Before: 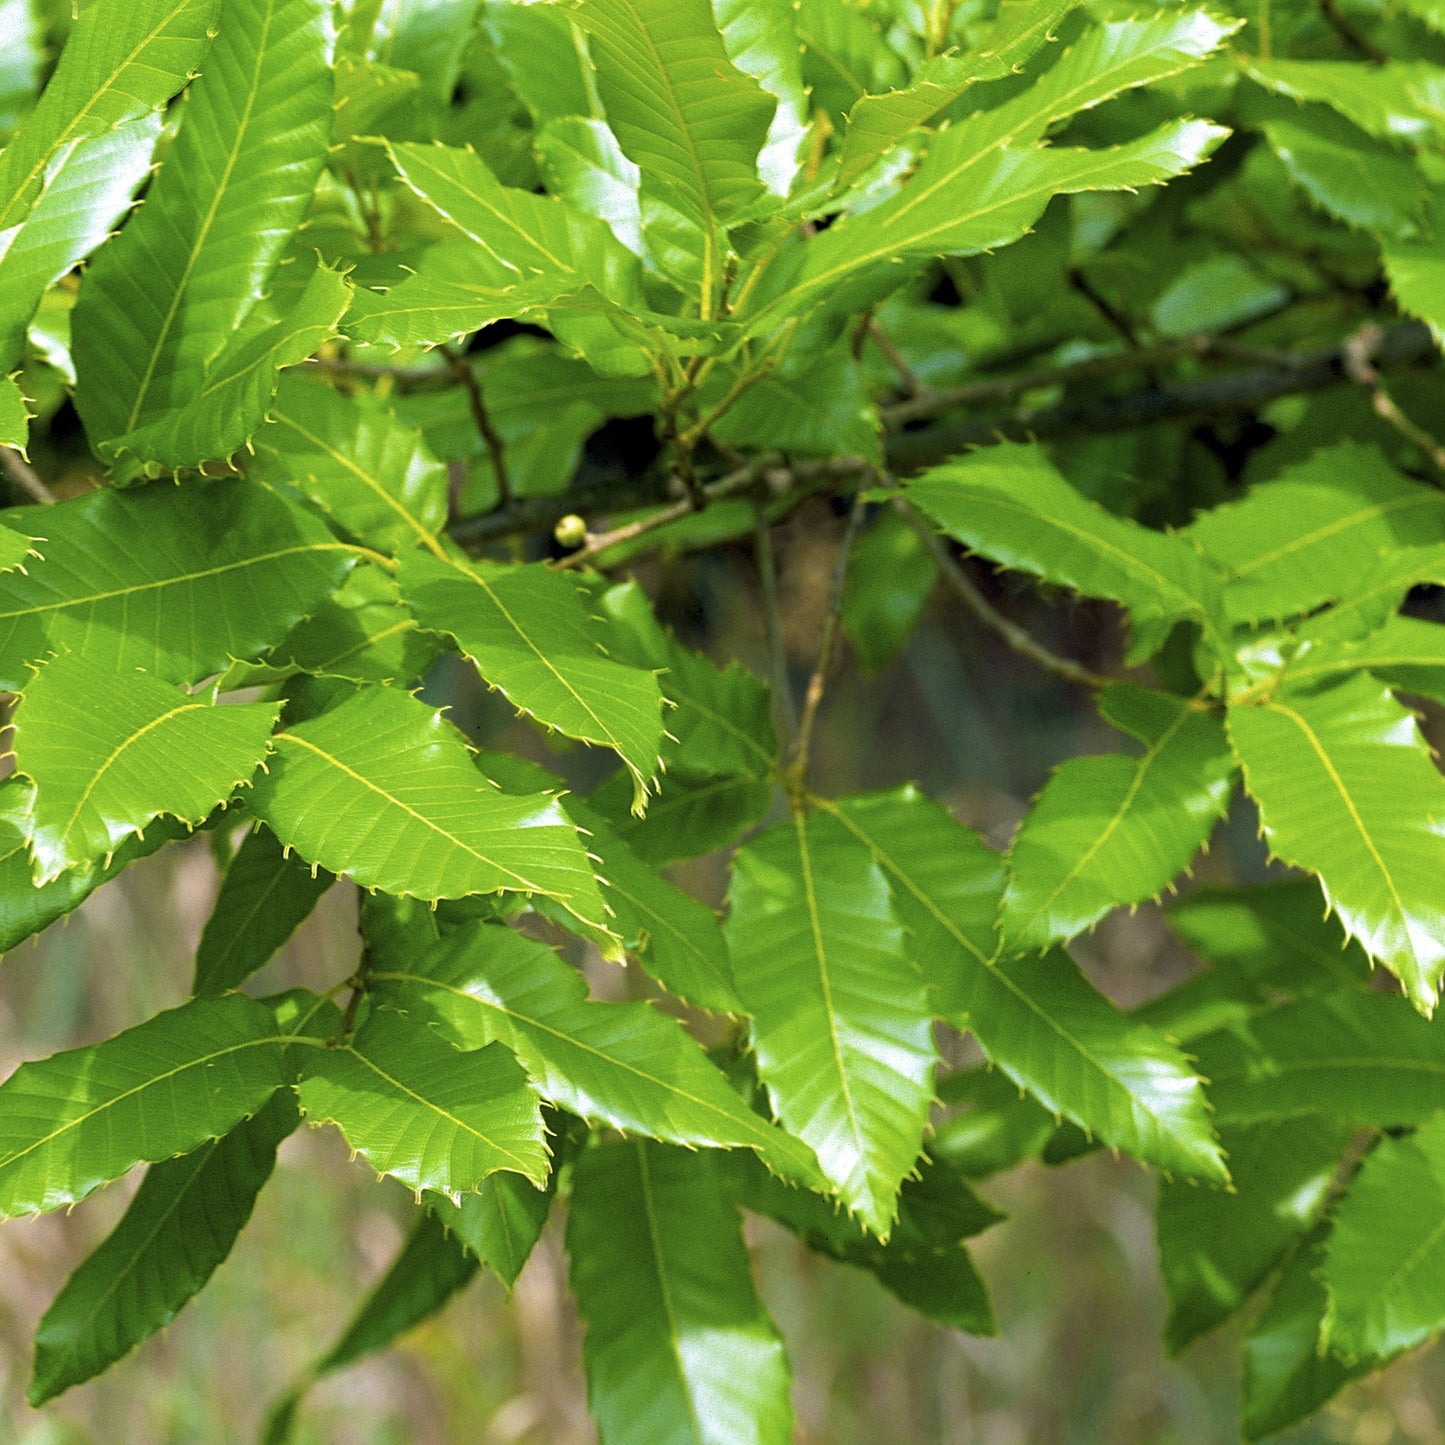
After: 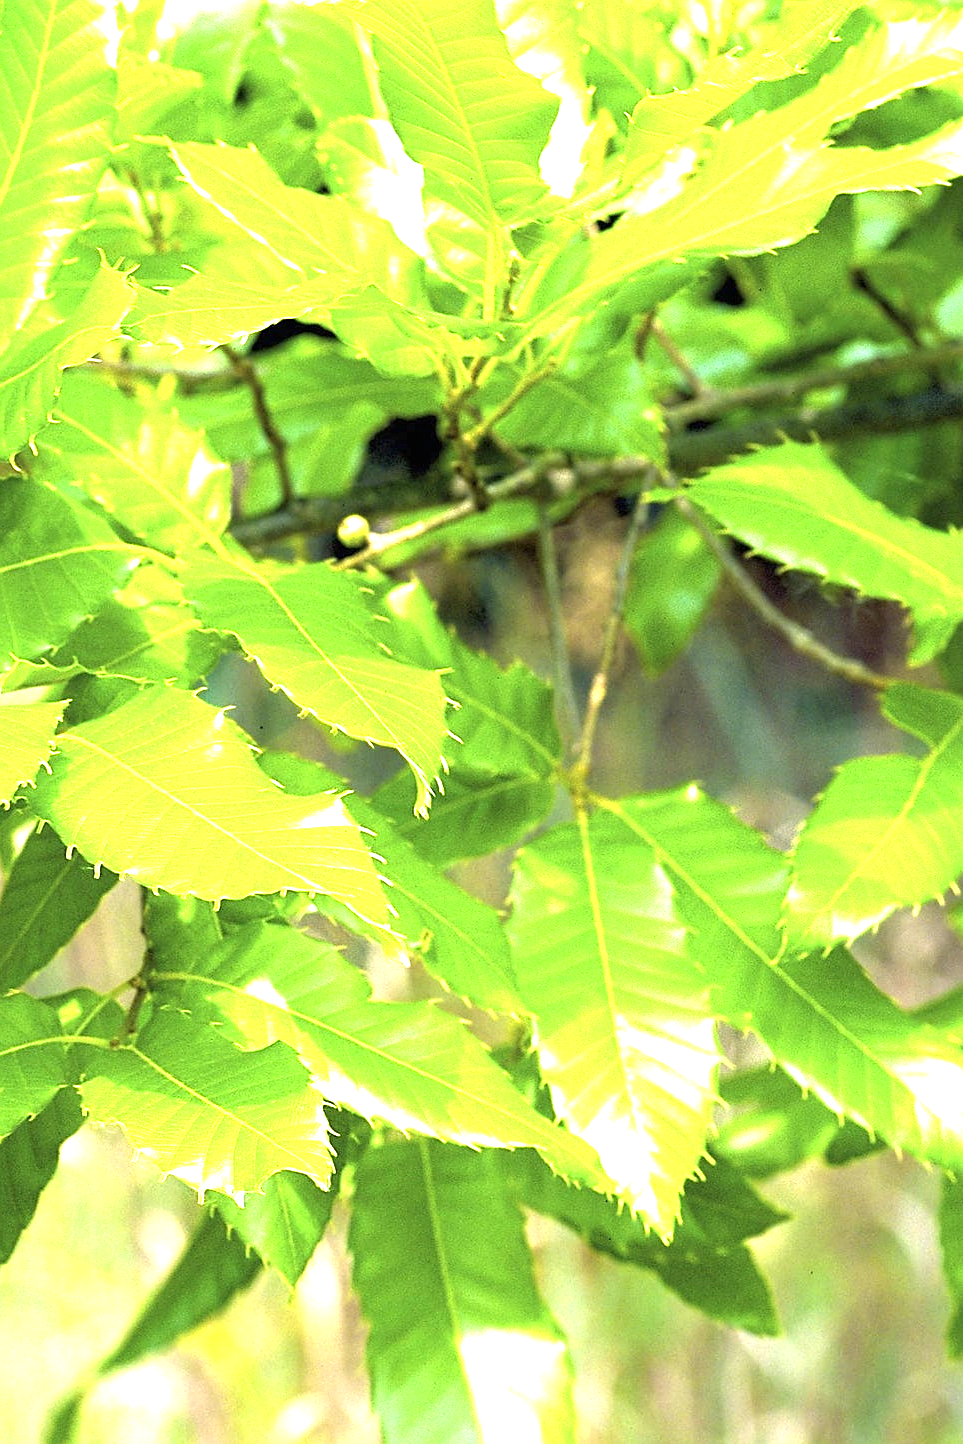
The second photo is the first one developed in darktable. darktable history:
exposure: black level correction 0, exposure 1.9 EV, compensate highlight preservation false
crop and rotate: left 15.055%, right 18.278%
sharpen: radius 1.559, amount 0.373, threshold 1.271
